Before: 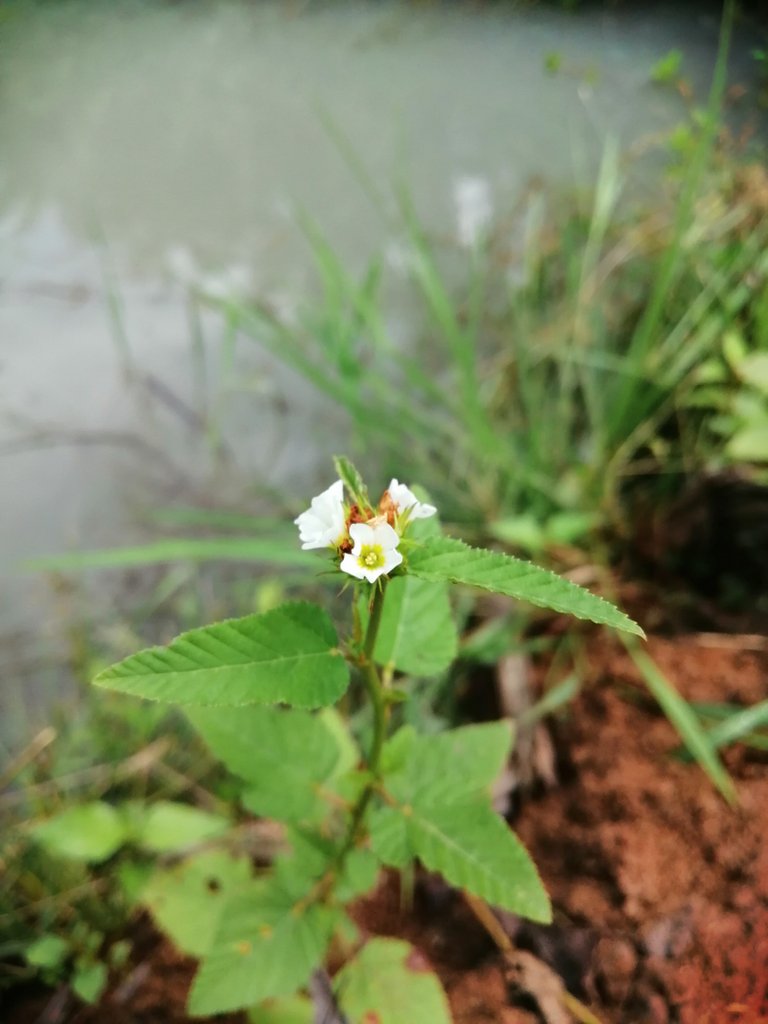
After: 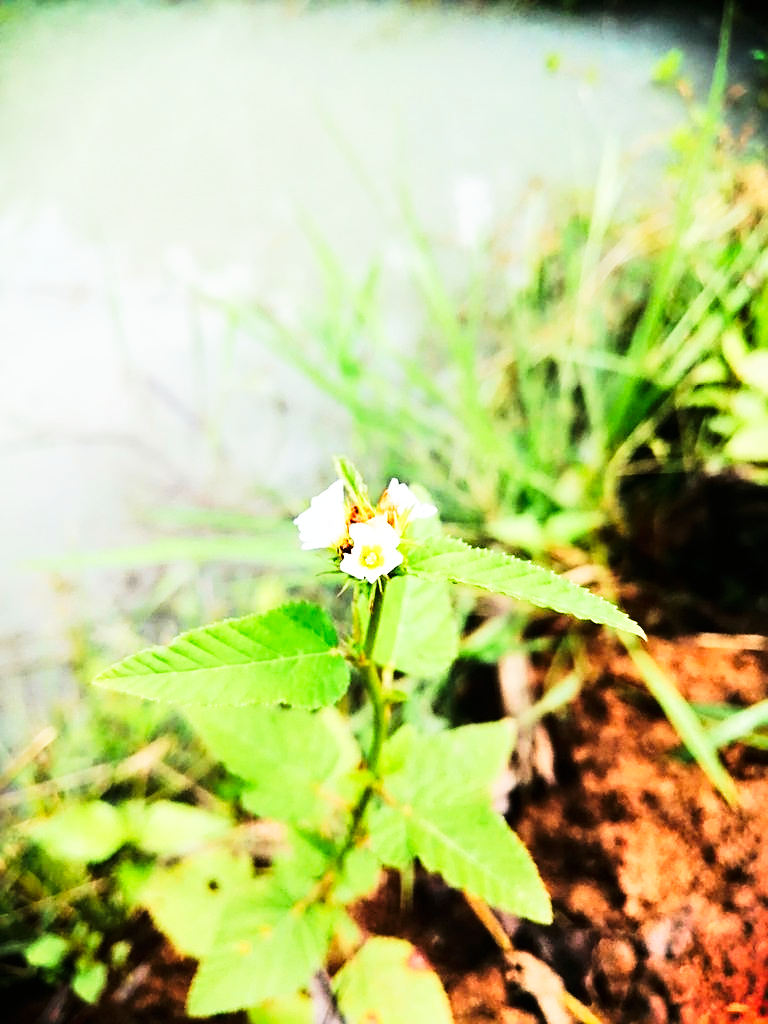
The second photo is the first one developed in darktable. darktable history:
base curve: curves: ch0 [(0, 0) (0.007, 0.004) (0.027, 0.03) (0.046, 0.07) (0.207, 0.54) (0.442, 0.872) (0.673, 0.972) (1, 1)], preserve colors none
sharpen: on, module defaults
tone curve: curves: ch0 [(0, 0) (0.195, 0.109) (0.751, 0.848) (1, 1)], color space Lab, linked channels, preserve colors none
exposure: compensate highlight preservation false
